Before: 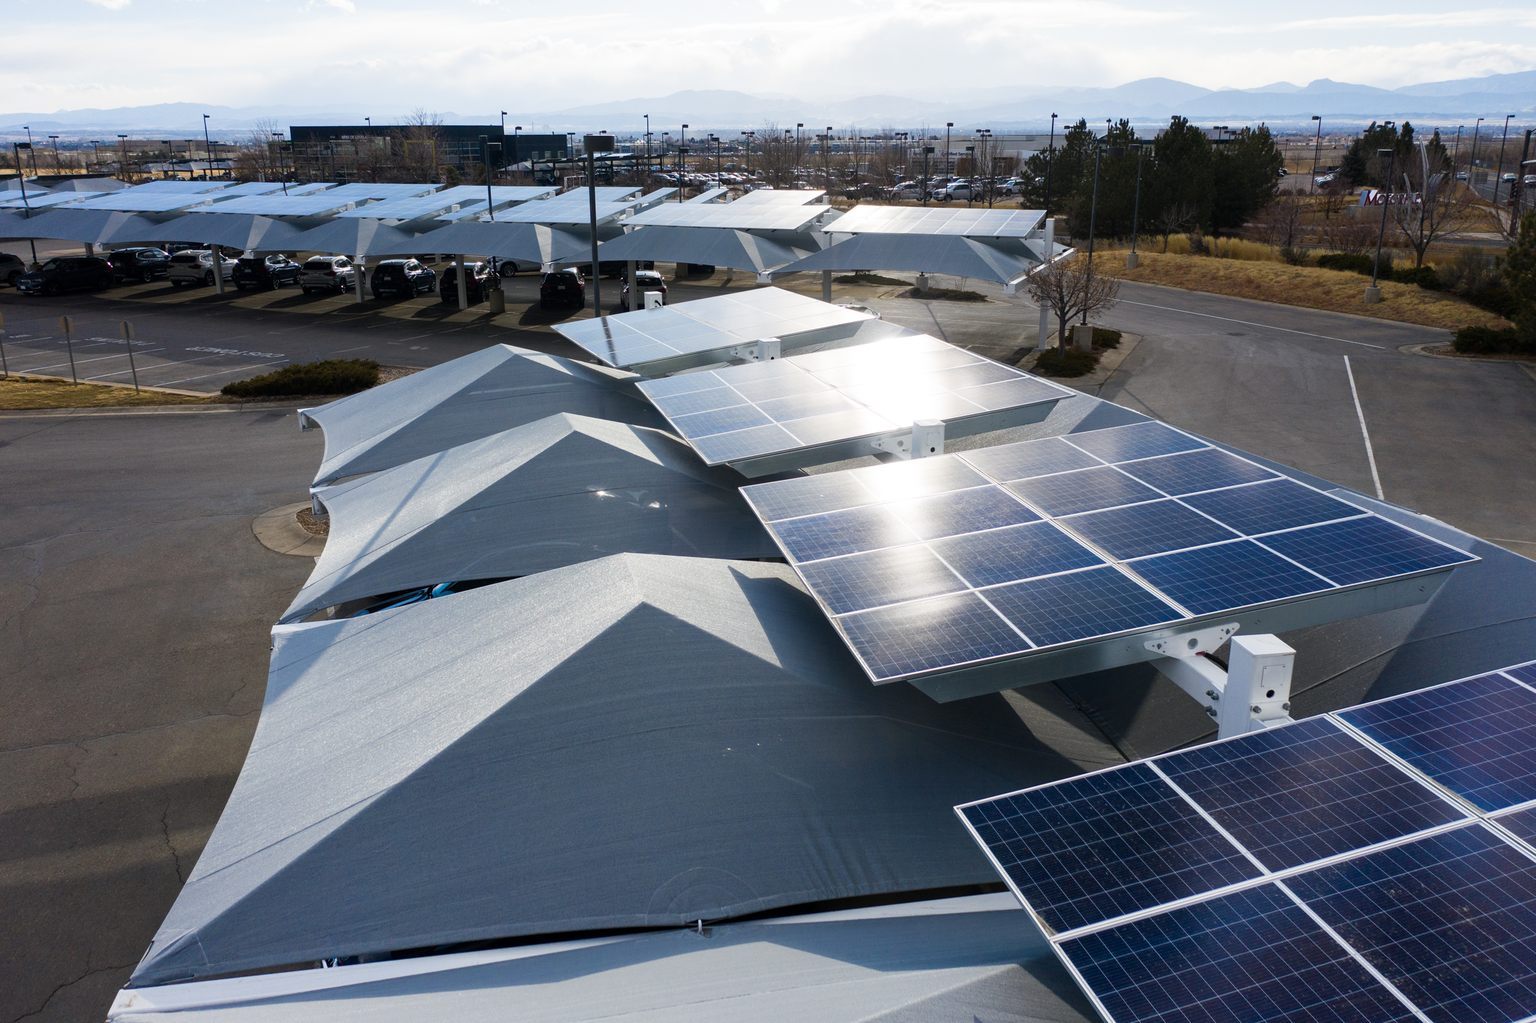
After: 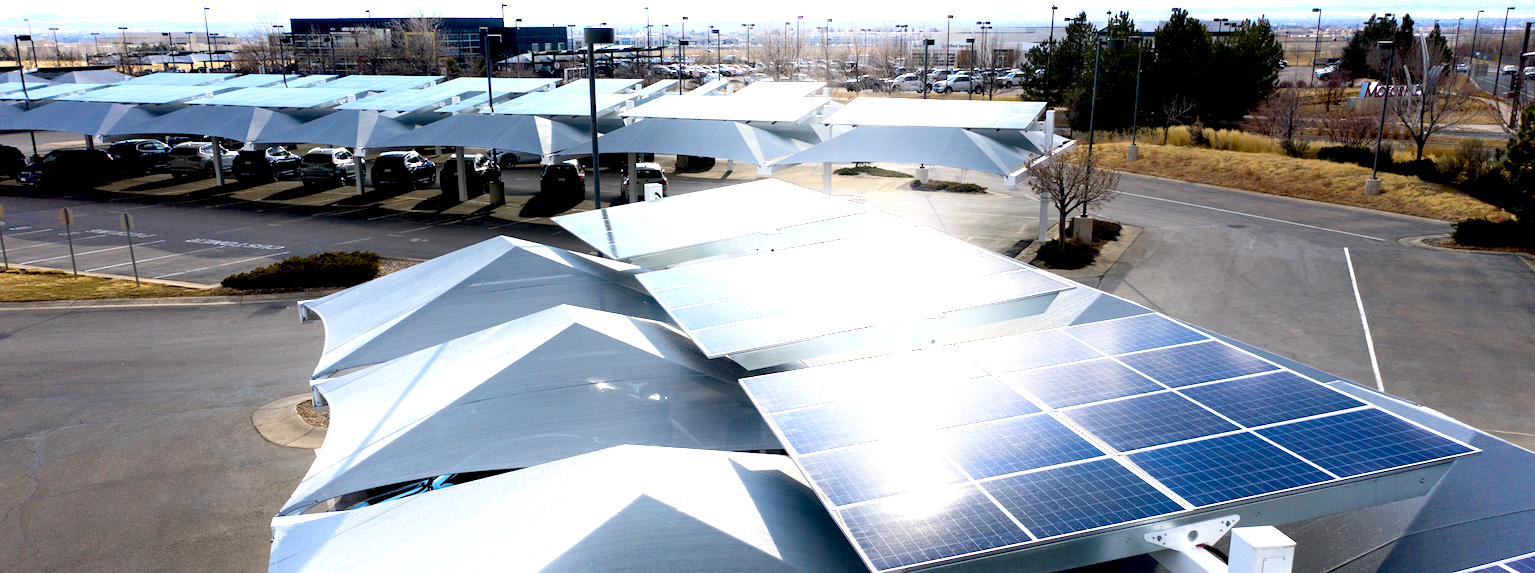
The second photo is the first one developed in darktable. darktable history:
crop and rotate: top 10.605%, bottom 33.274%
exposure: black level correction 0.011, exposure 1.088 EV, compensate exposure bias true, compensate highlight preservation false
shadows and highlights: highlights 70.7, soften with gaussian
